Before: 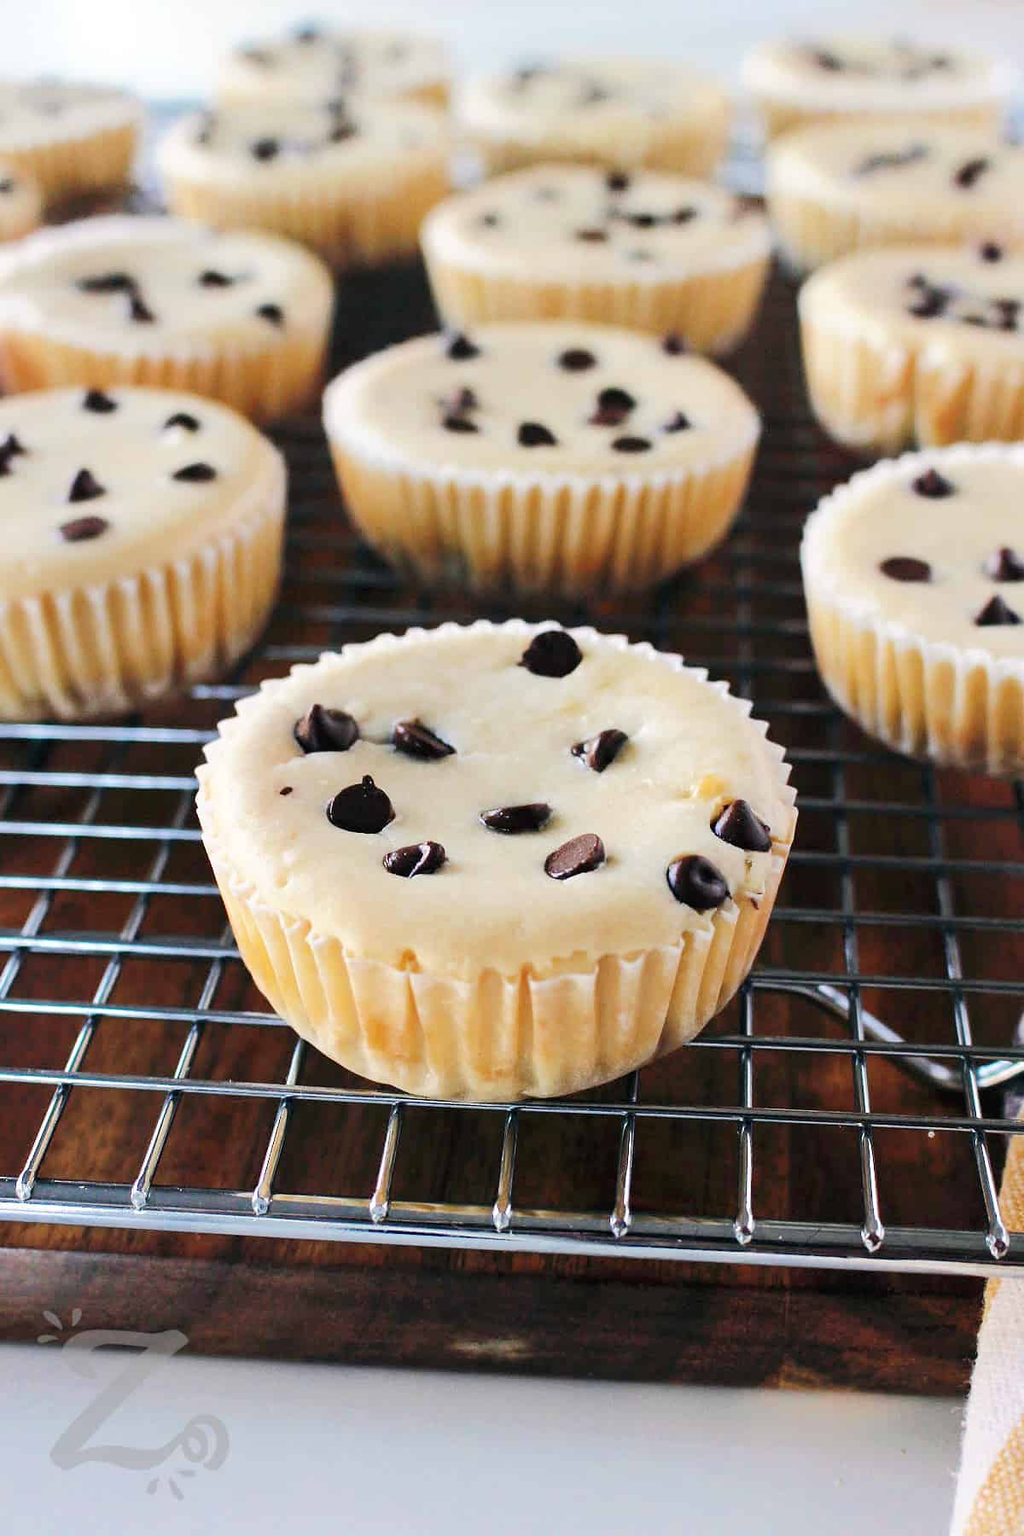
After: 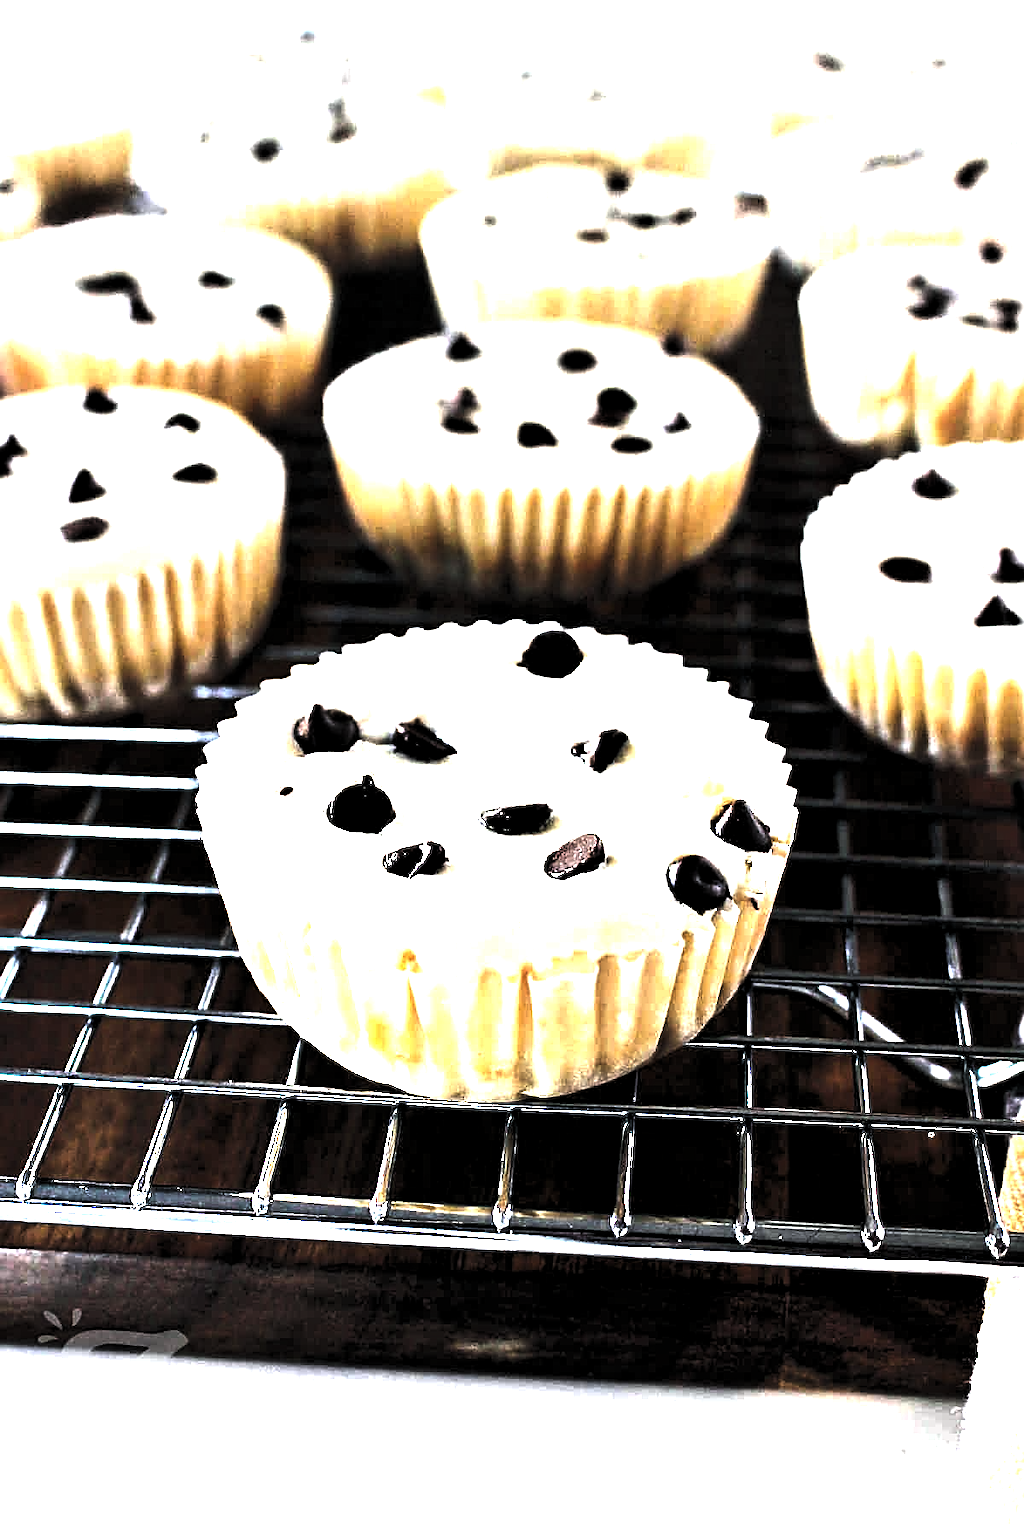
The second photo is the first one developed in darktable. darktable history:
white balance: red 0.982, blue 1.018
sharpen: on, module defaults
tone equalizer: -7 EV 0.15 EV, -6 EV 0.6 EV, -5 EV 1.15 EV, -4 EV 1.33 EV, -3 EV 1.15 EV, -2 EV 0.6 EV, -1 EV 0.15 EV, mask exposure compensation -0.5 EV
exposure: black level correction 0, exposure 1.45 EV, compensate exposure bias true, compensate highlight preservation false
levels: mode automatic, black 8.58%, gray 59.42%, levels [0, 0.445, 1]
